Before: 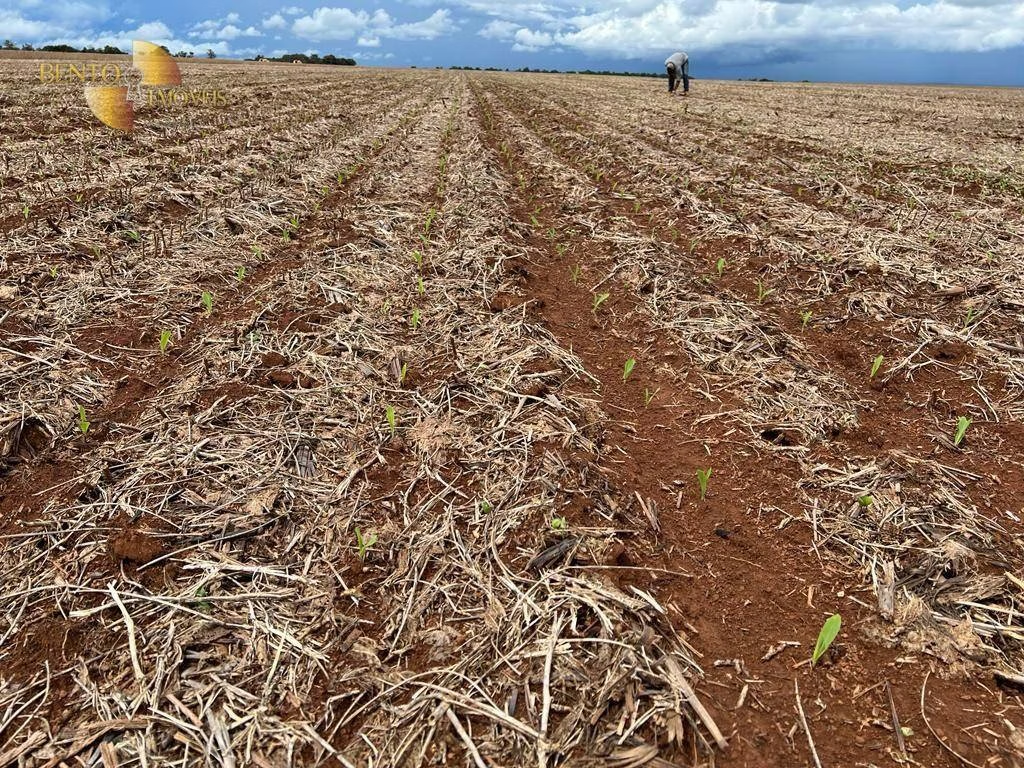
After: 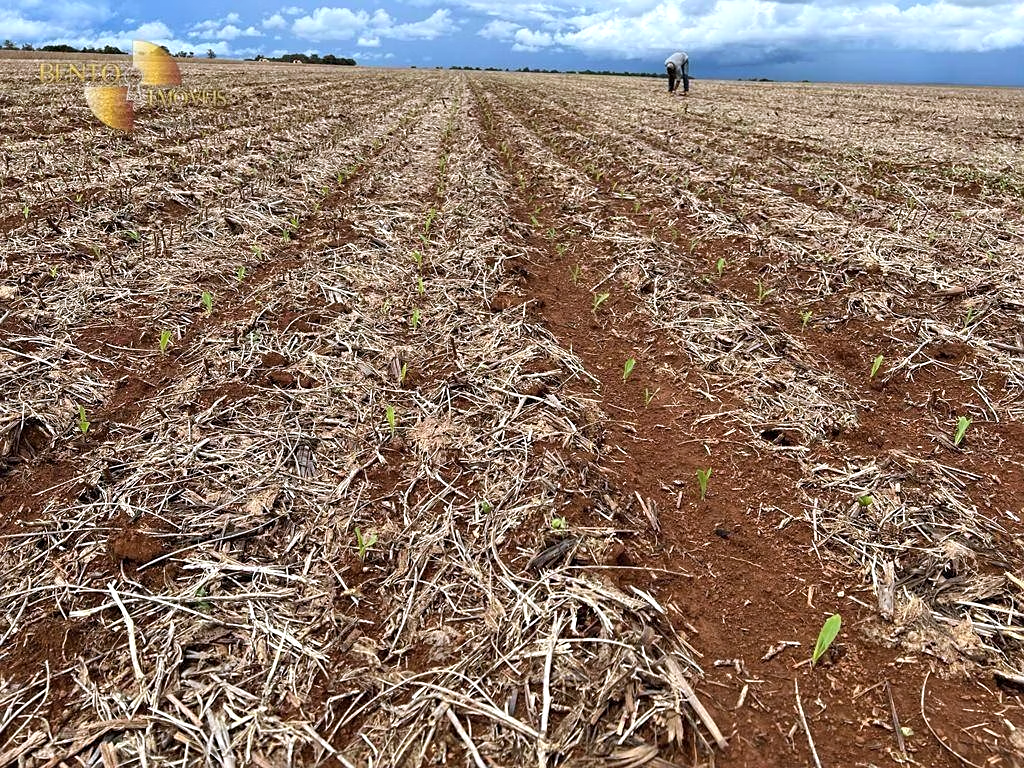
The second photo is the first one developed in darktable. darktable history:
color balance rgb: highlights gain › luminance 16.329%, highlights gain › chroma 2.913%, highlights gain › hue 262.87°, perceptual saturation grading › global saturation 0.707%
sharpen: amount 0.201
